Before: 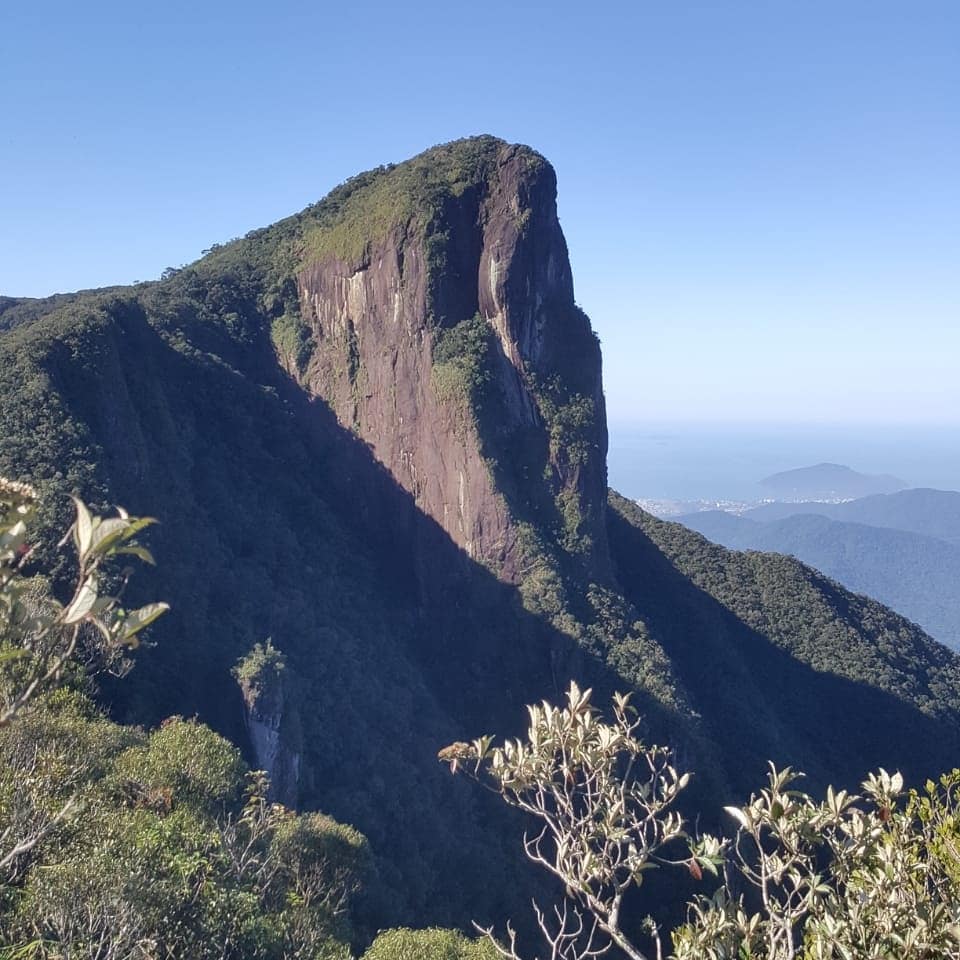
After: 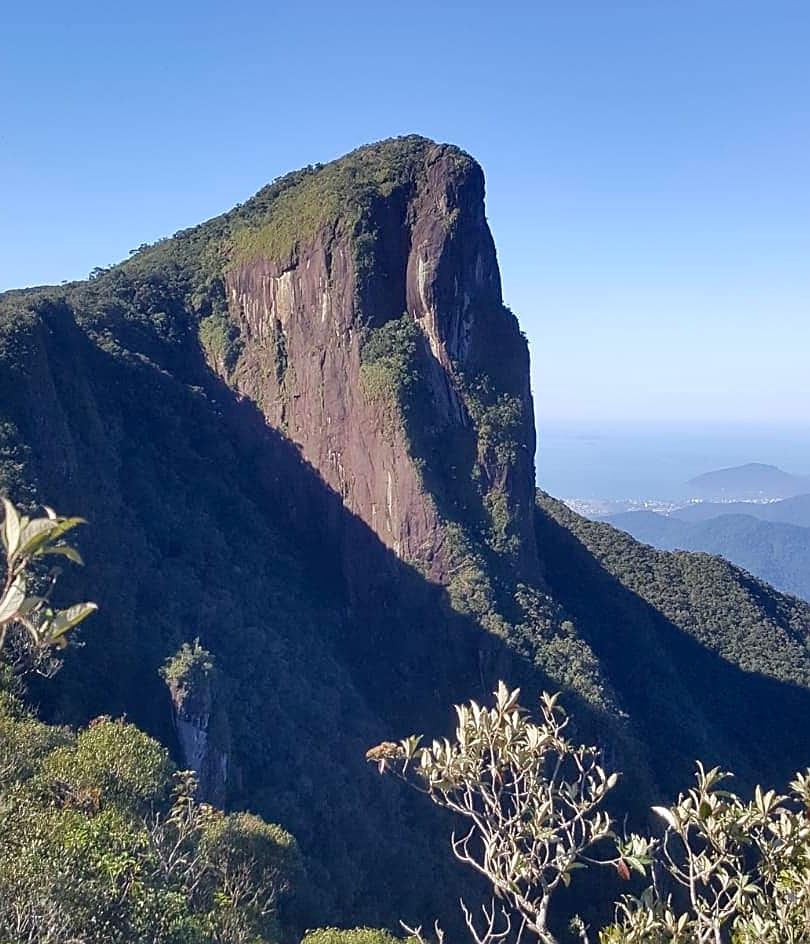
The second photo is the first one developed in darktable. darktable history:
crop: left 7.598%, right 7.873%
sharpen: amount 0.55
color balance rgb: linear chroma grading › shadows -8%, linear chroma grading › global chroma 10%, perceptual saturation grading › global saturation 2%, perceptual saturation grading › highlights -2%, perceptual saturation grading › mid-tones 4%, perceptual saturation grading › shadows 8%, perceptual brilliance grading › global brilliance 2%, perceptual brilliance grading › highlights -4%, global vibrance 16%, saturation formula JzAzBz (2021)
